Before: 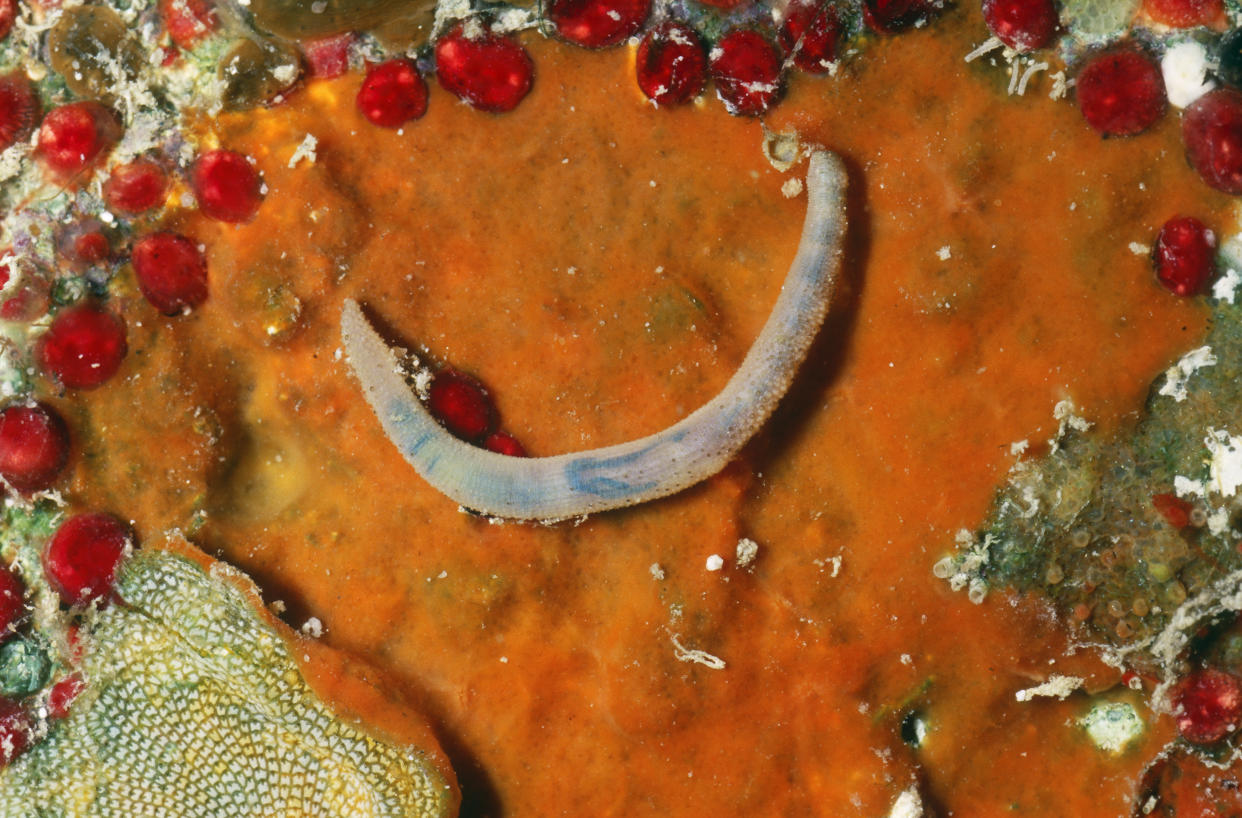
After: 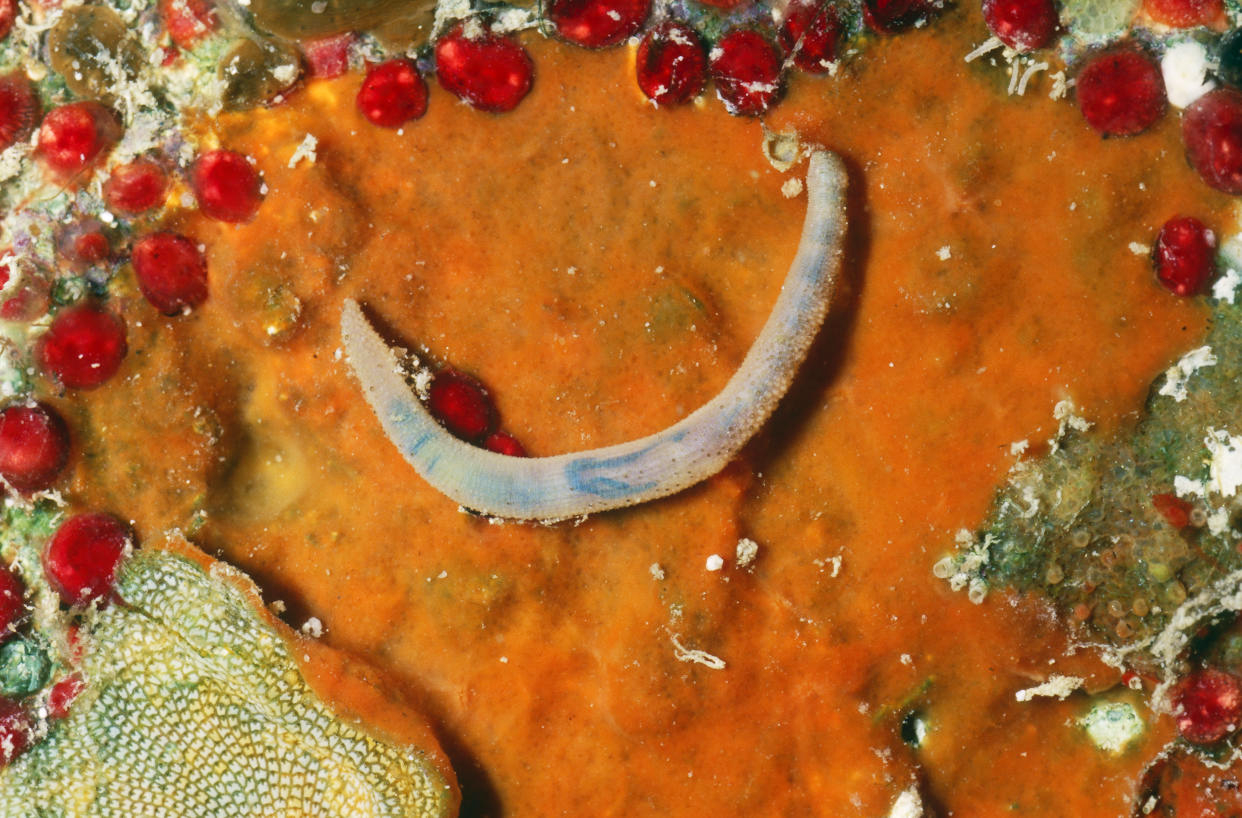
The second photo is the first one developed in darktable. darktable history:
tone curve: curves: ch0 [(0, 0) (0.641, 0.691) (1, 1)], preserve colors none
tone equalizer: edges refinement/feathering 500, mask exposure compensation -1.57 EV, preserve details no
velvia: strength 14.77%
